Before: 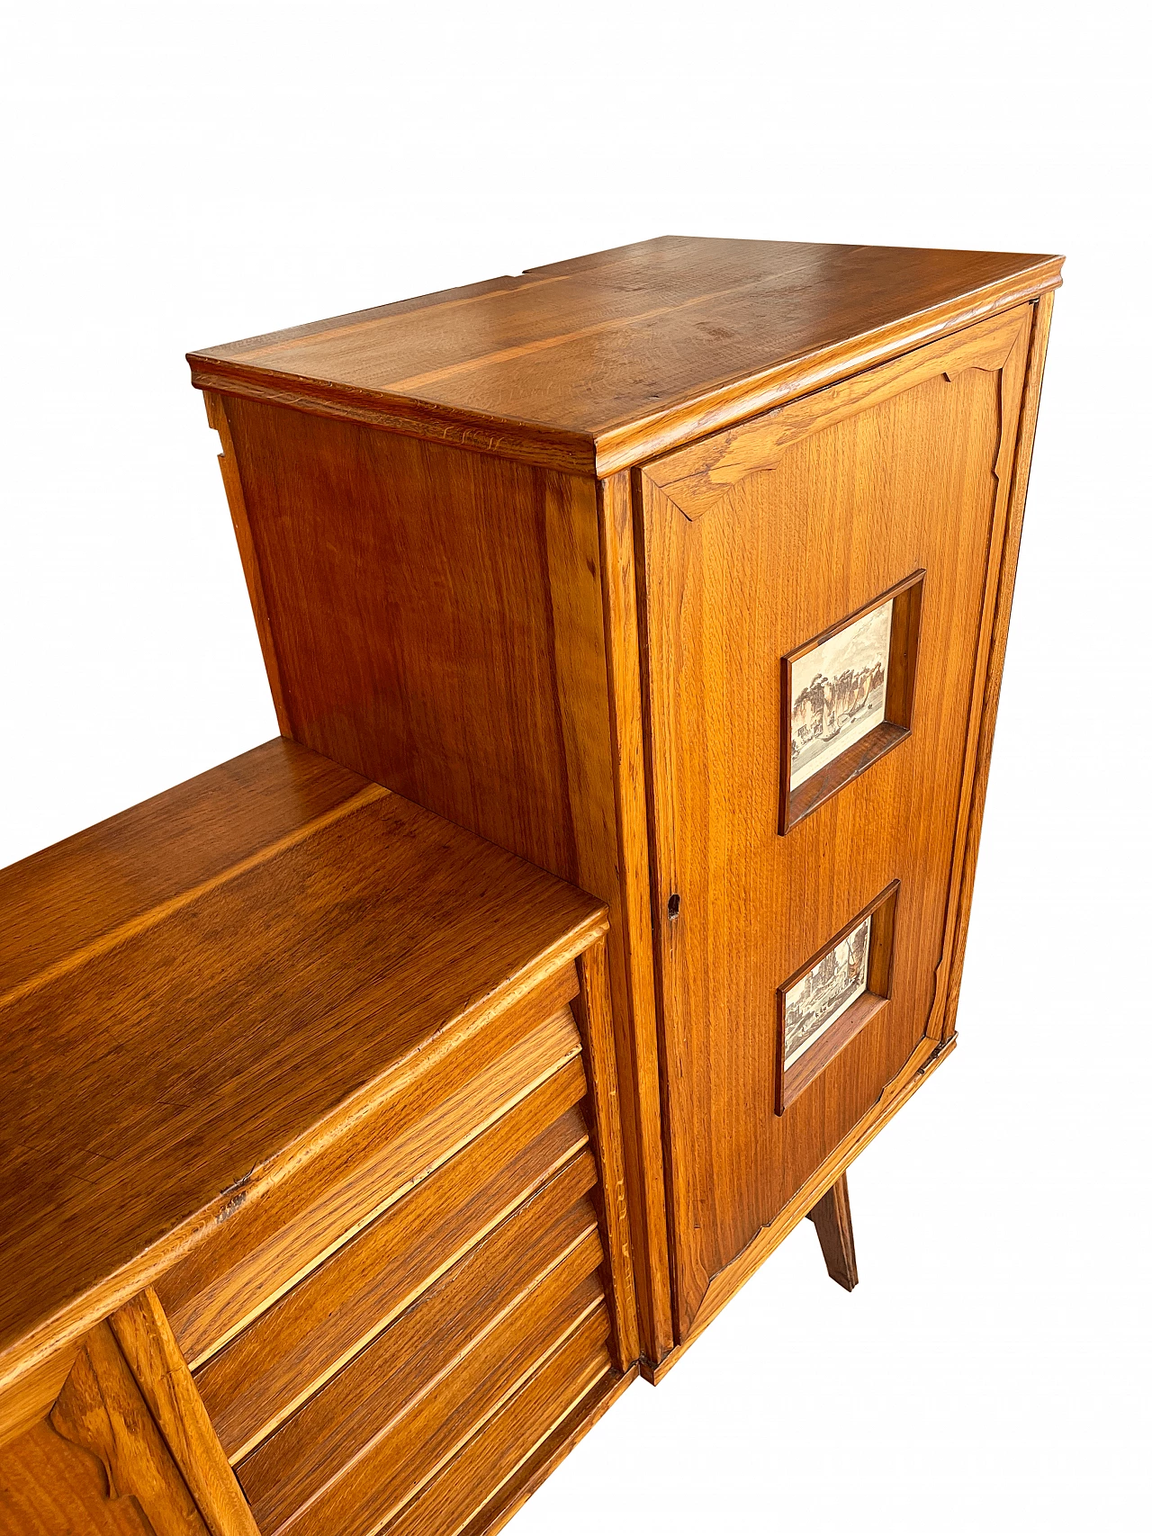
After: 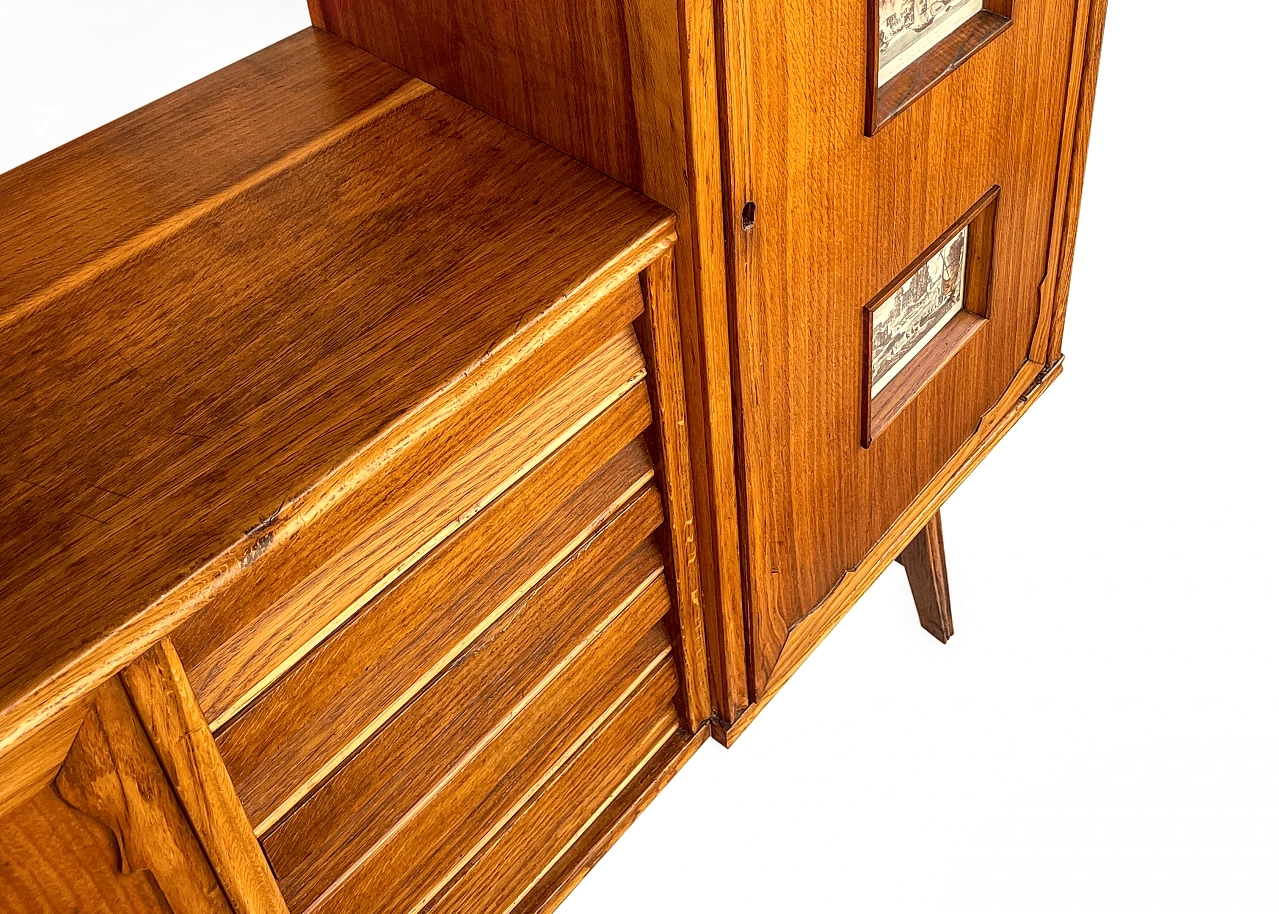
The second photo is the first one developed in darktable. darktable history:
crop and rotate: top 46.405%, right 0.008%
local contrast: detail 130%
